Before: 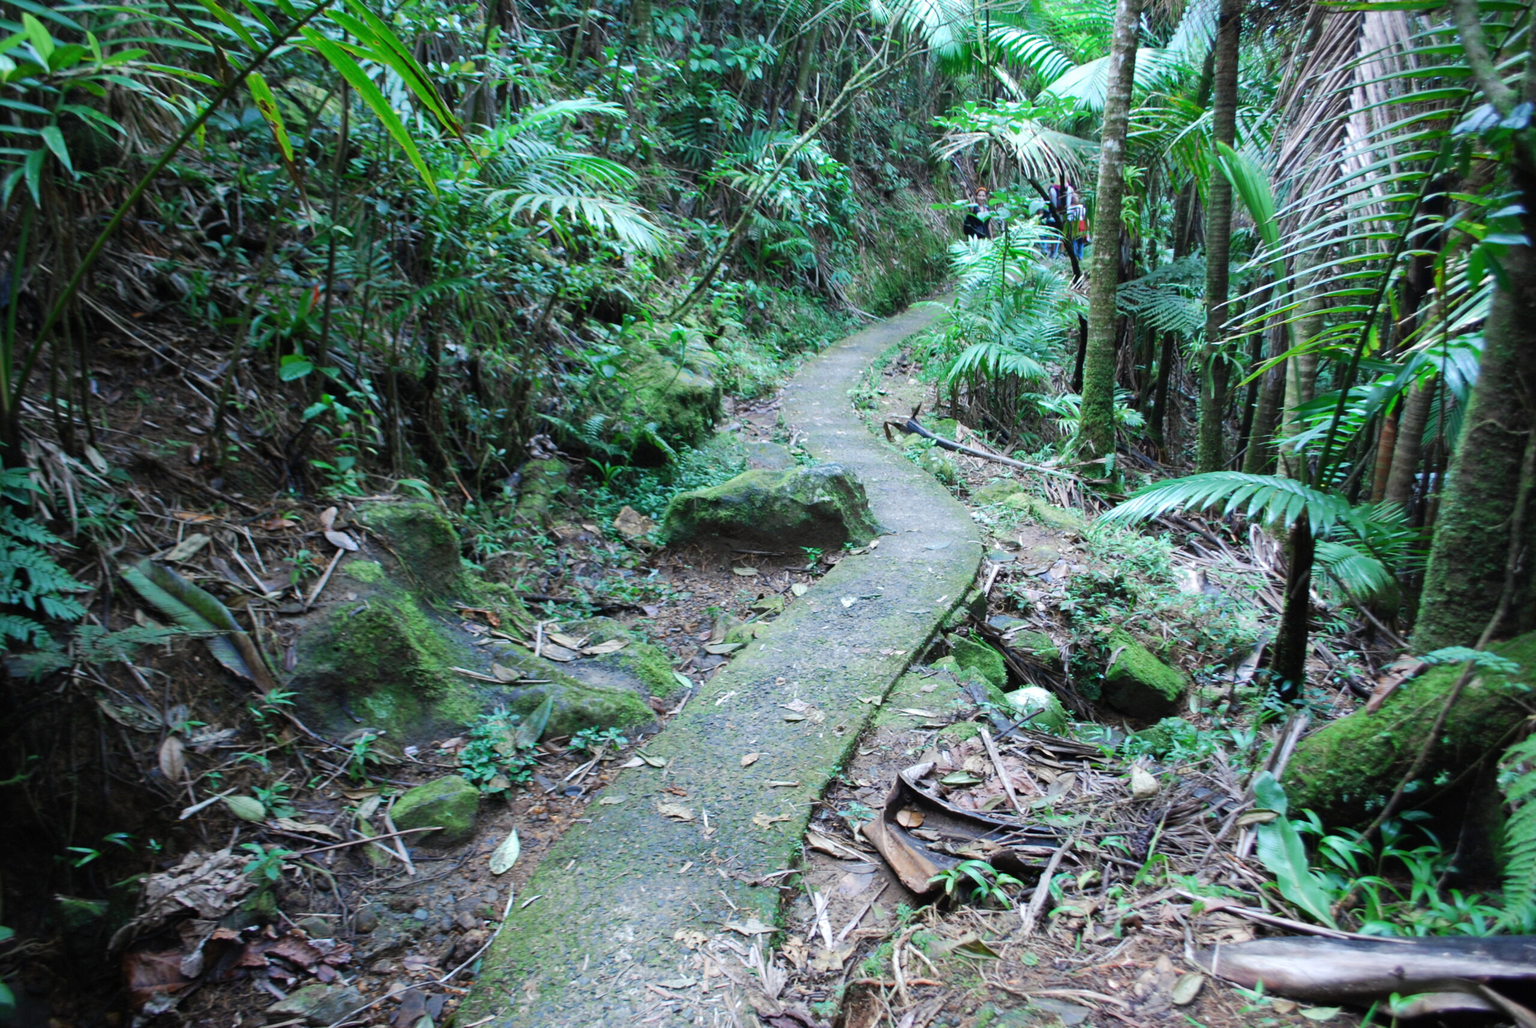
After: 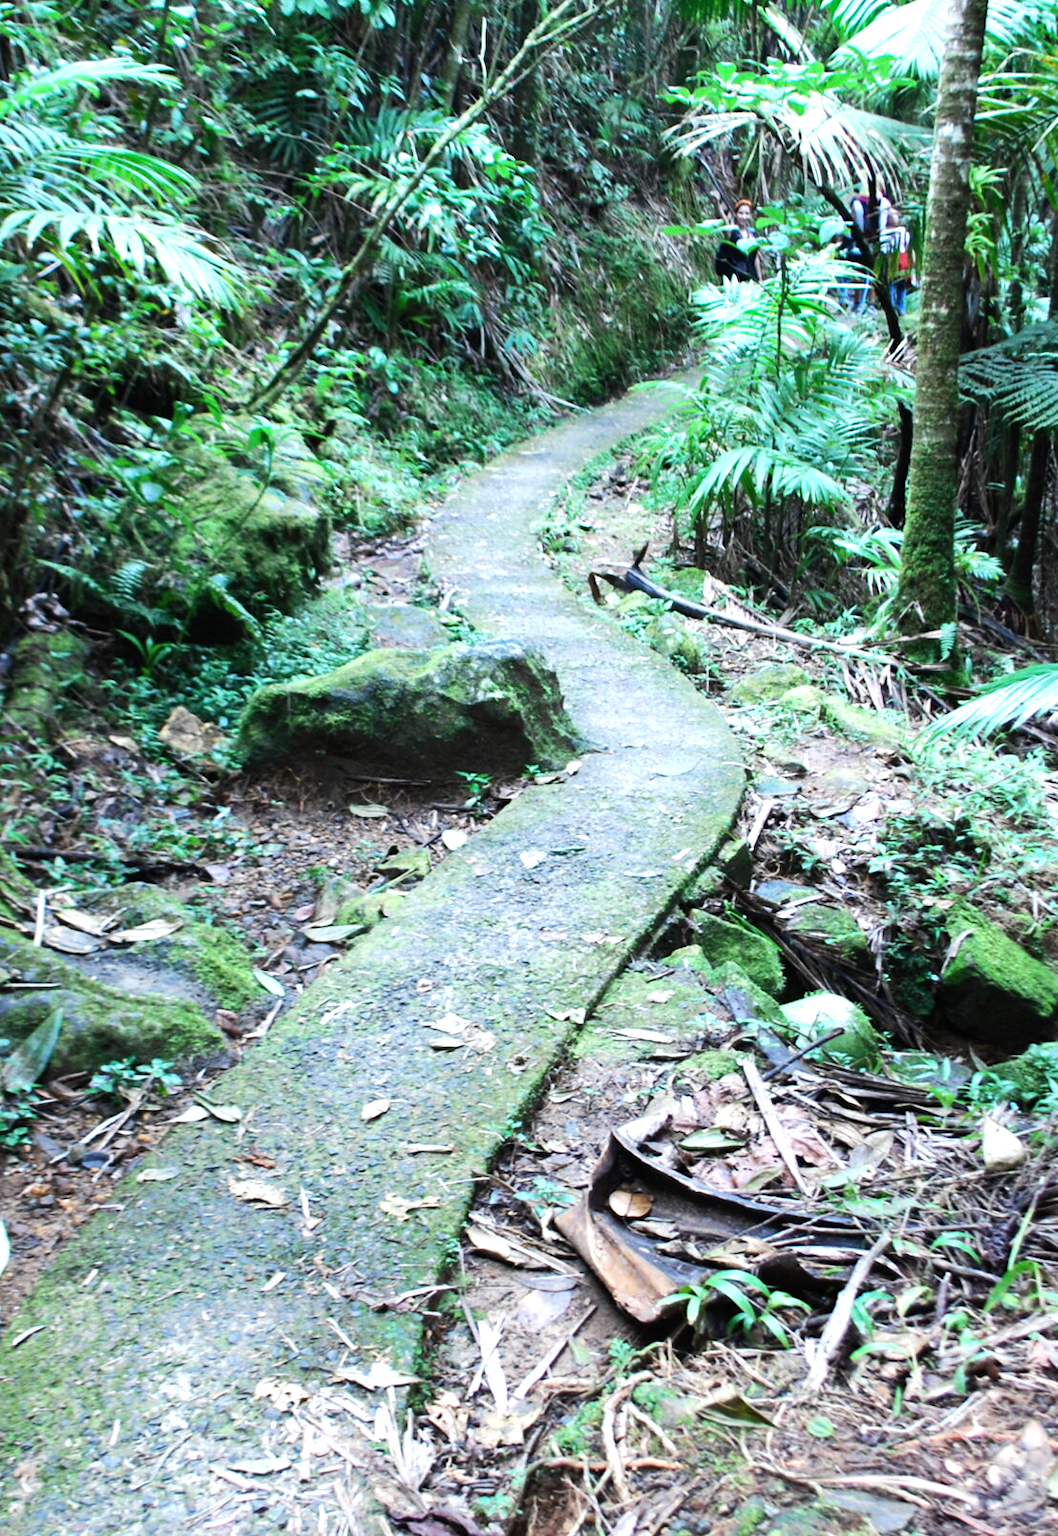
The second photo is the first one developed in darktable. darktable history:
crop: left 33.452%, top 6.025%, right 23.155%
tone equalizer: -8 EV -0.75 EV, -7 EV -0.7 EV, -6 EV -0.6 EV, -5 EV -0.4 EV, -3 EV 0.4 EV, -2 EV 0.6 EV, -1 EV 0.7 EV, +0 EV 0.75 EV, edges refinement/feathering 500, mask exposure compensation -1.57 EV, preserve details no
